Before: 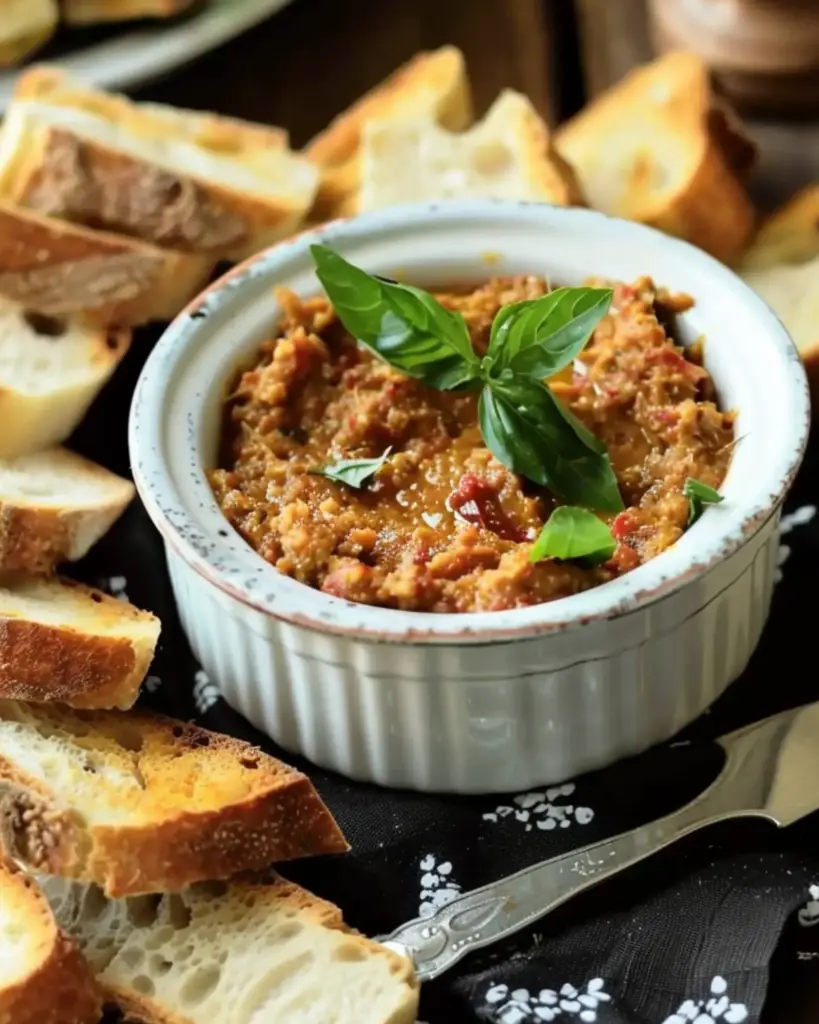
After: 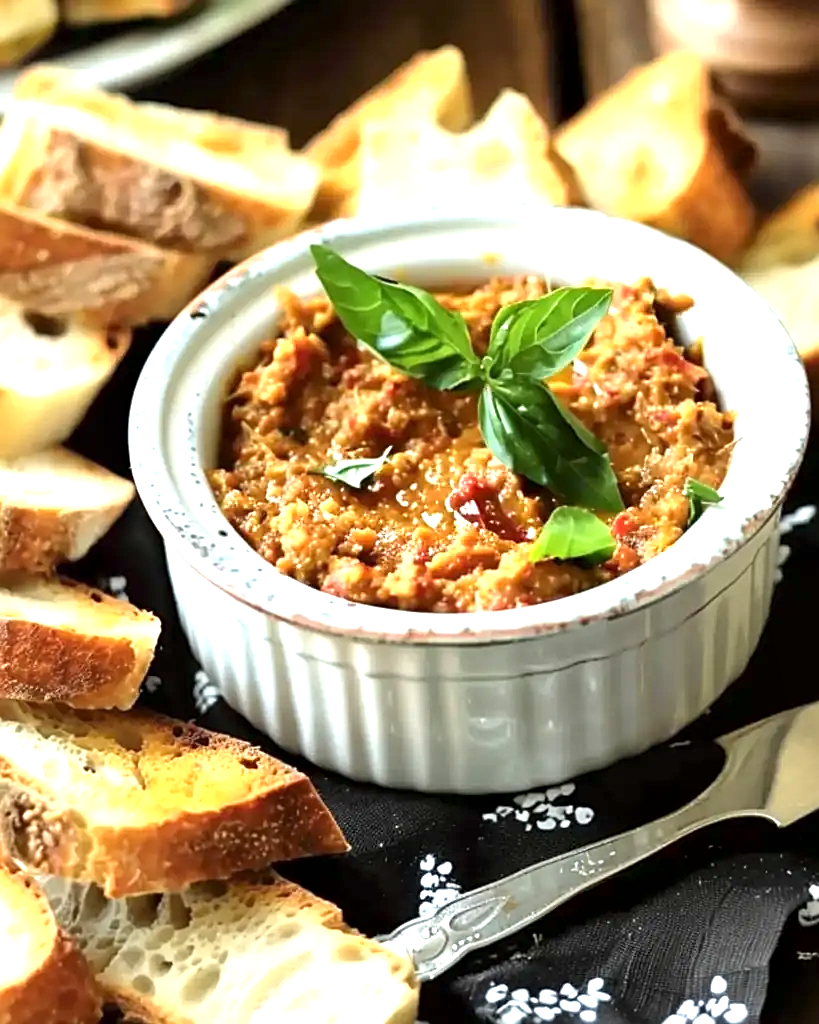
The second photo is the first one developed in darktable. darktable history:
local contrast: mode bilateral grid, contrast 21, coarseness 49, detail 120%, midtone range 0.2
sharpen: on, module defaults
exposure: black level correction 0, exposure 0.937 EV, compensate highlight preservation false
